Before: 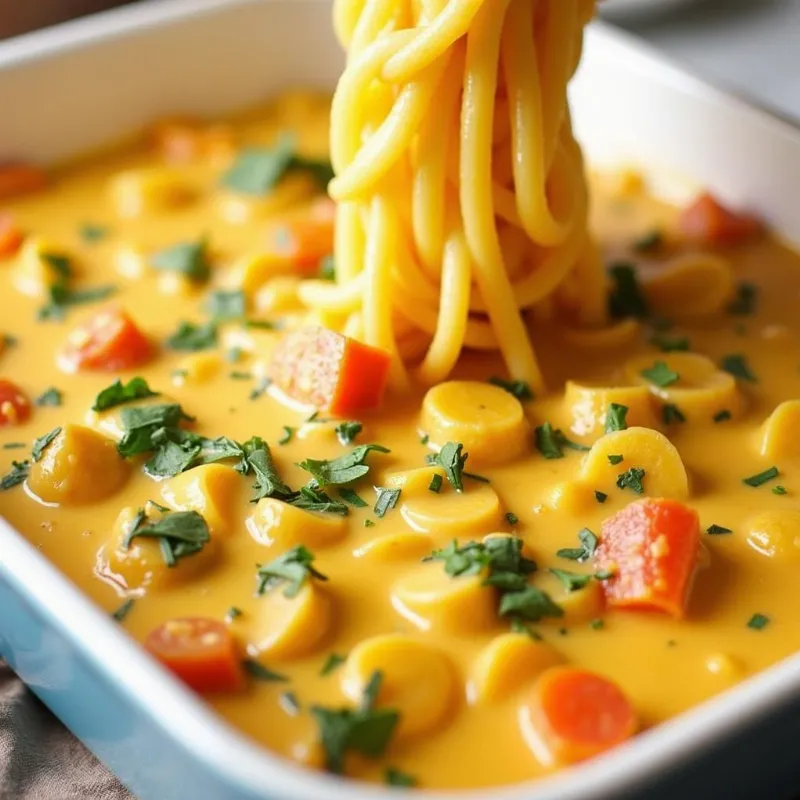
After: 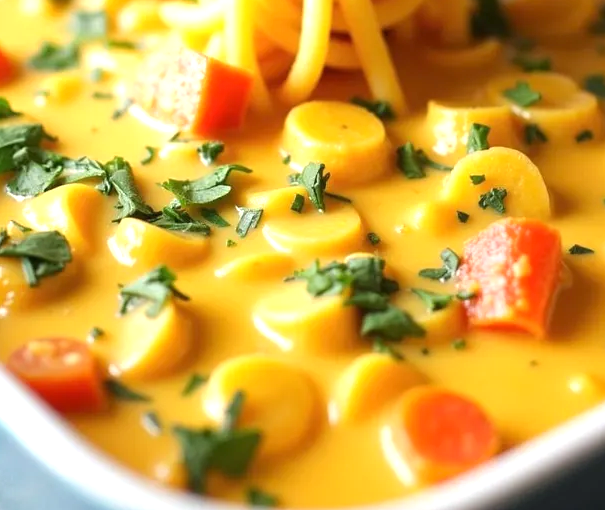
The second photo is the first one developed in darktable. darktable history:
exposure: exposure 0.485 EV, compensate highlight preservation false
crop and rotate: left 17.299%, top 35.115%, right 7.015%, bottom 1.024%
